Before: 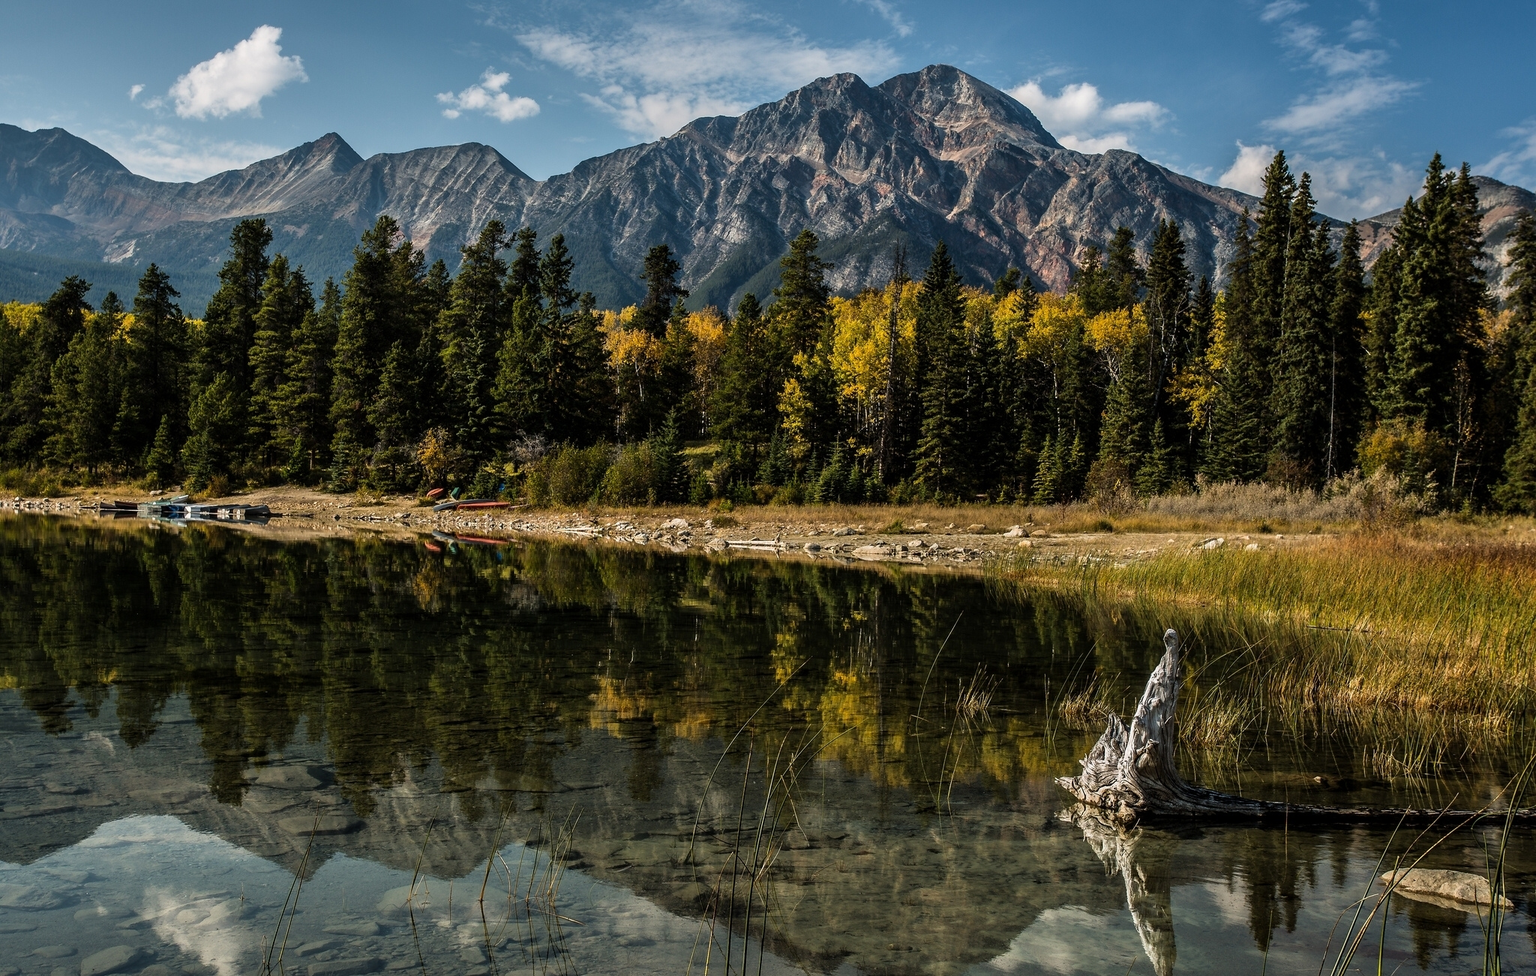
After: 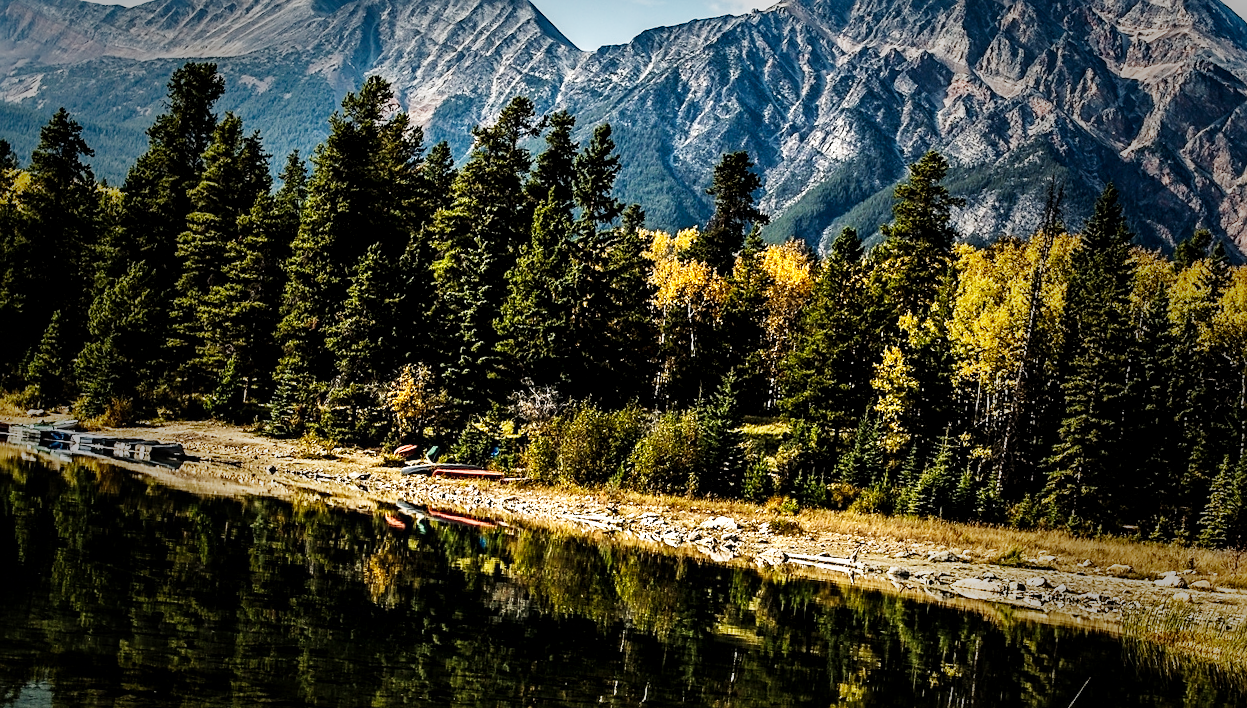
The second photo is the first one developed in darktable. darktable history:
base curve: curves: ch0 [(0, 0.003) (0.001, 0.002) (0.006, 0.004) (0.02, 0.022) (0.048, 0.086) (0.094, 0.234) (0.162, 0.431) (0.258, 0.629) (0.385, 0.8) (0.548, 0.918) (0.751, 0.988) (1, 1)], preserve colors none
sharpen: on, module defaults
crop and rotate: angle -5.77°, left 2.268%, top 6.723%, right 27.463%, bottom 30.49%
vignetting: fall-off start 40.37%, fall-off radius 39.98%, brightness -0.565, saturation -0.001
local contrast: highlights 29%, shadows 73%, midtone range 0.748
